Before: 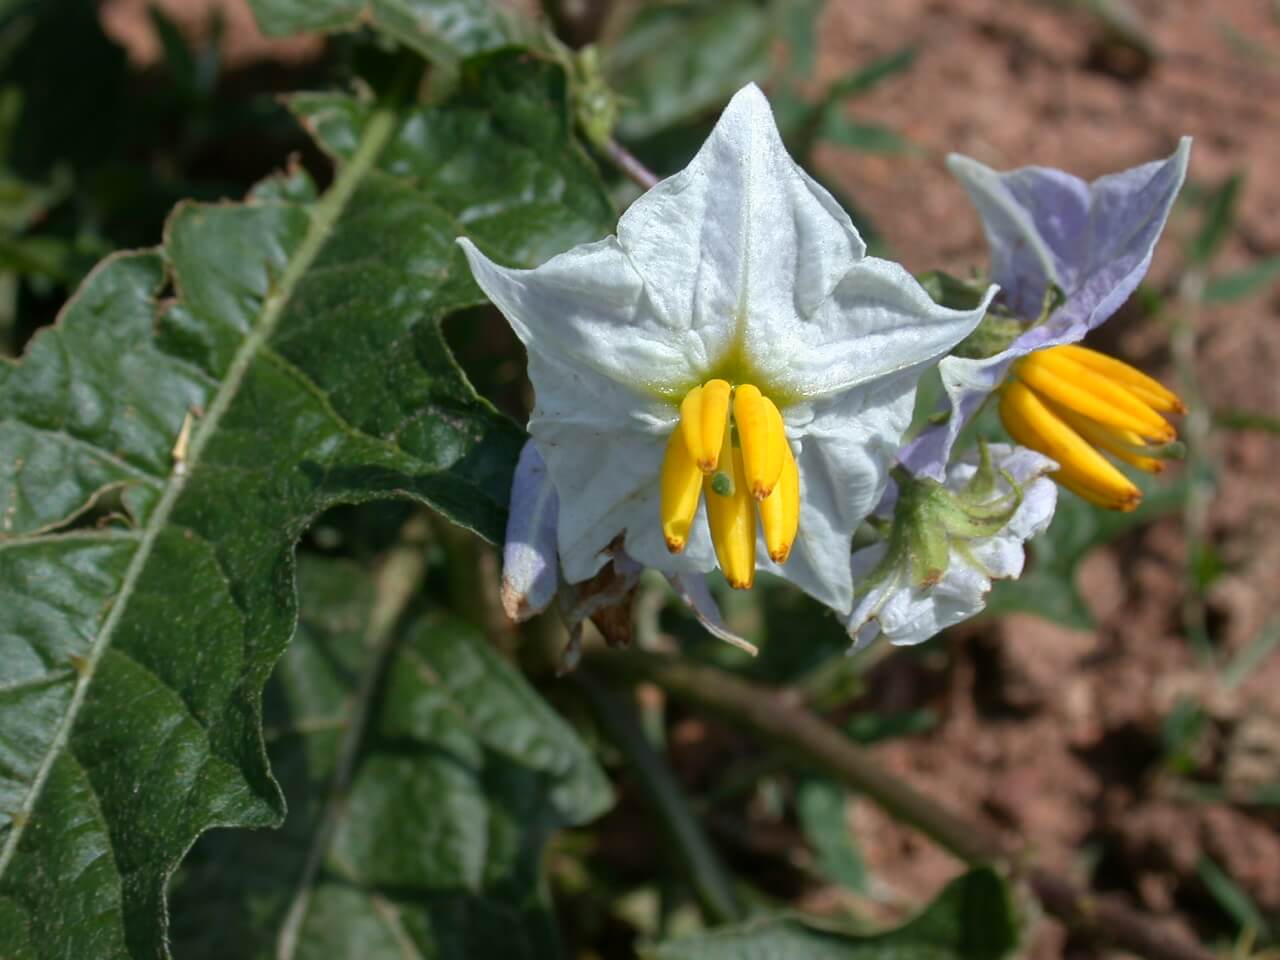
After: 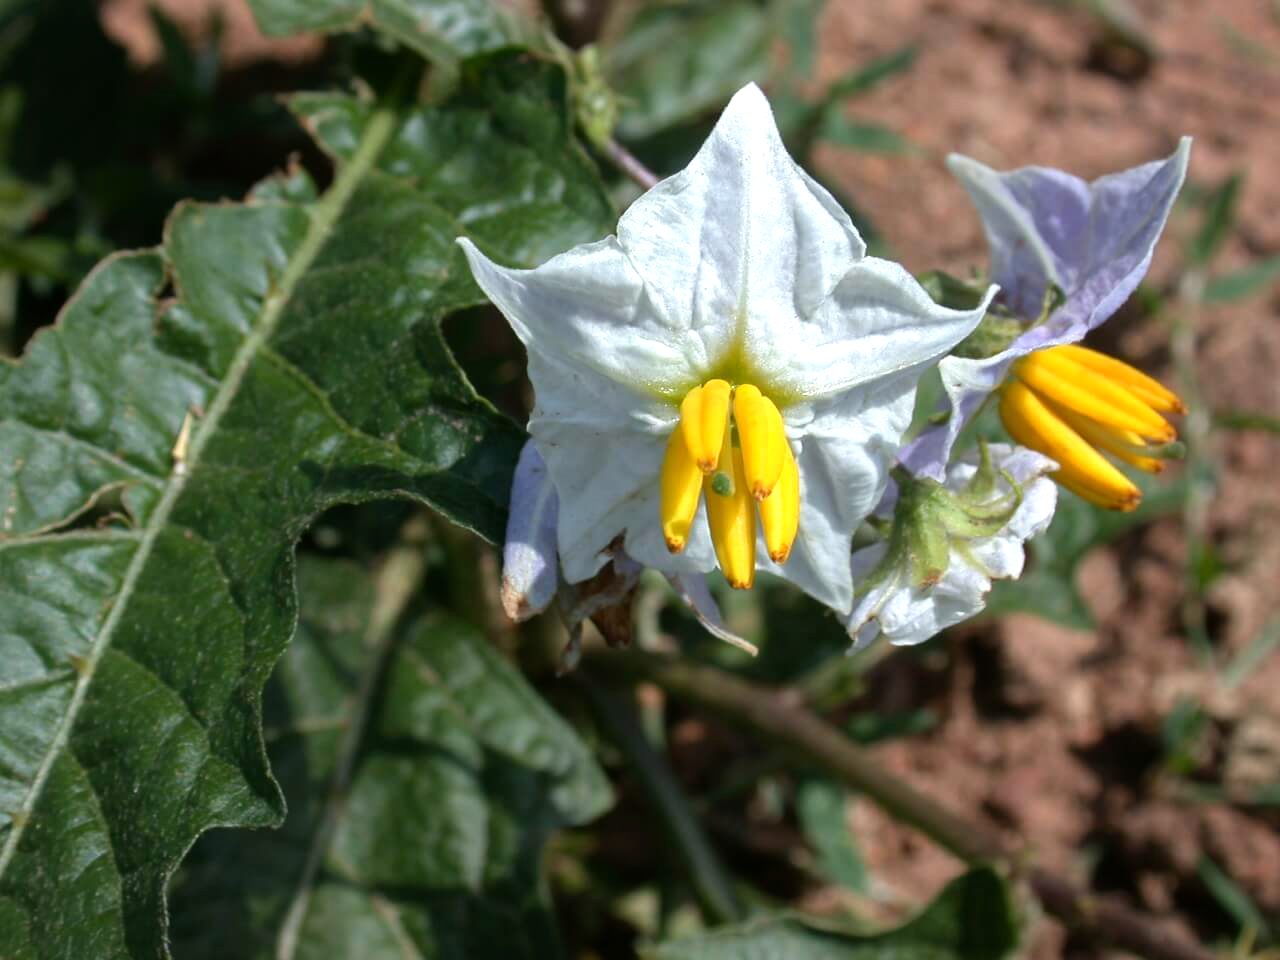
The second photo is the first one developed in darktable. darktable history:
tone equalizer: -8 EV -0.387 EV, -7 EV -0.415 EV, -6 EV -0.352 EV, -5 EV -0.228 EV, -3 EV 0.207 EV, -2 EV 0.359 EV, -1 EV 0.384 EV, +0 EV 0.406 EV
